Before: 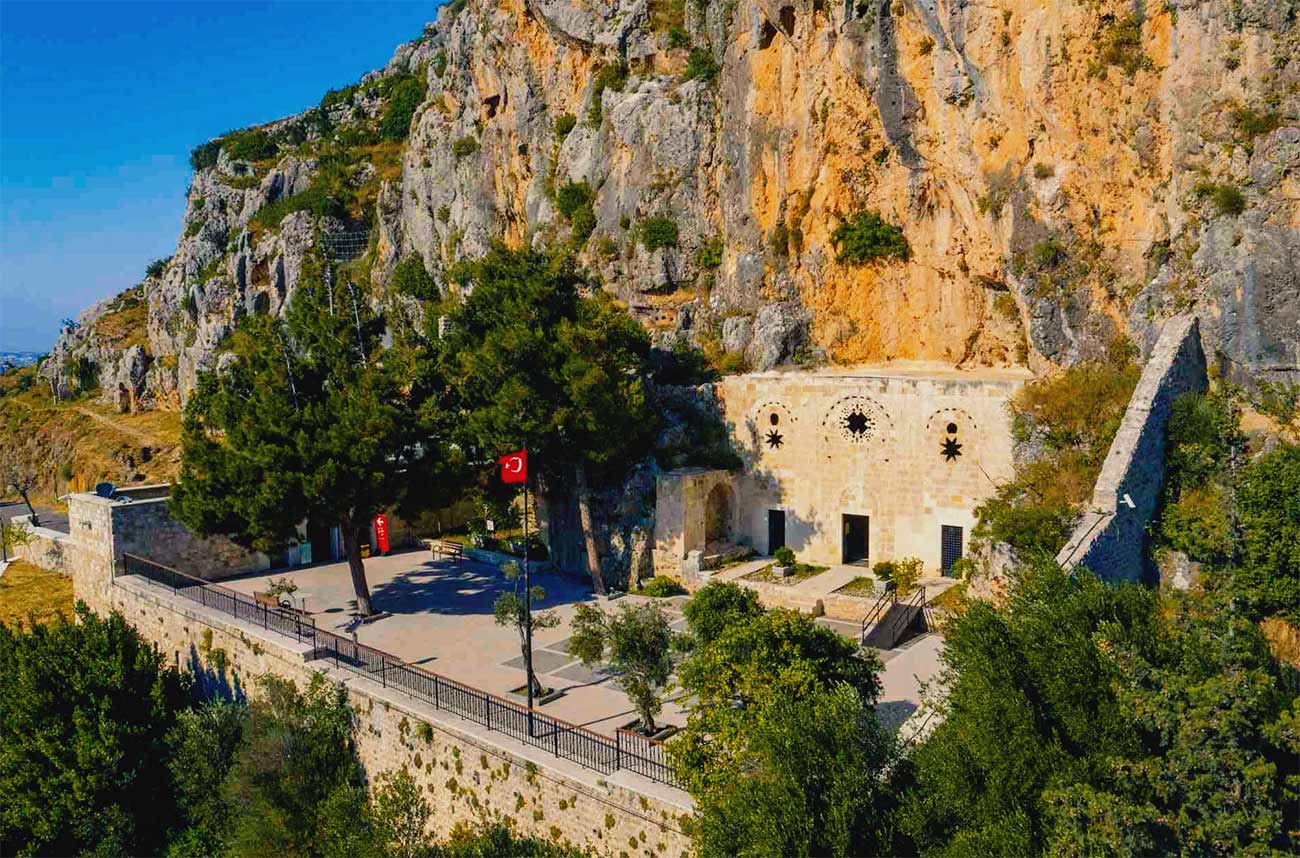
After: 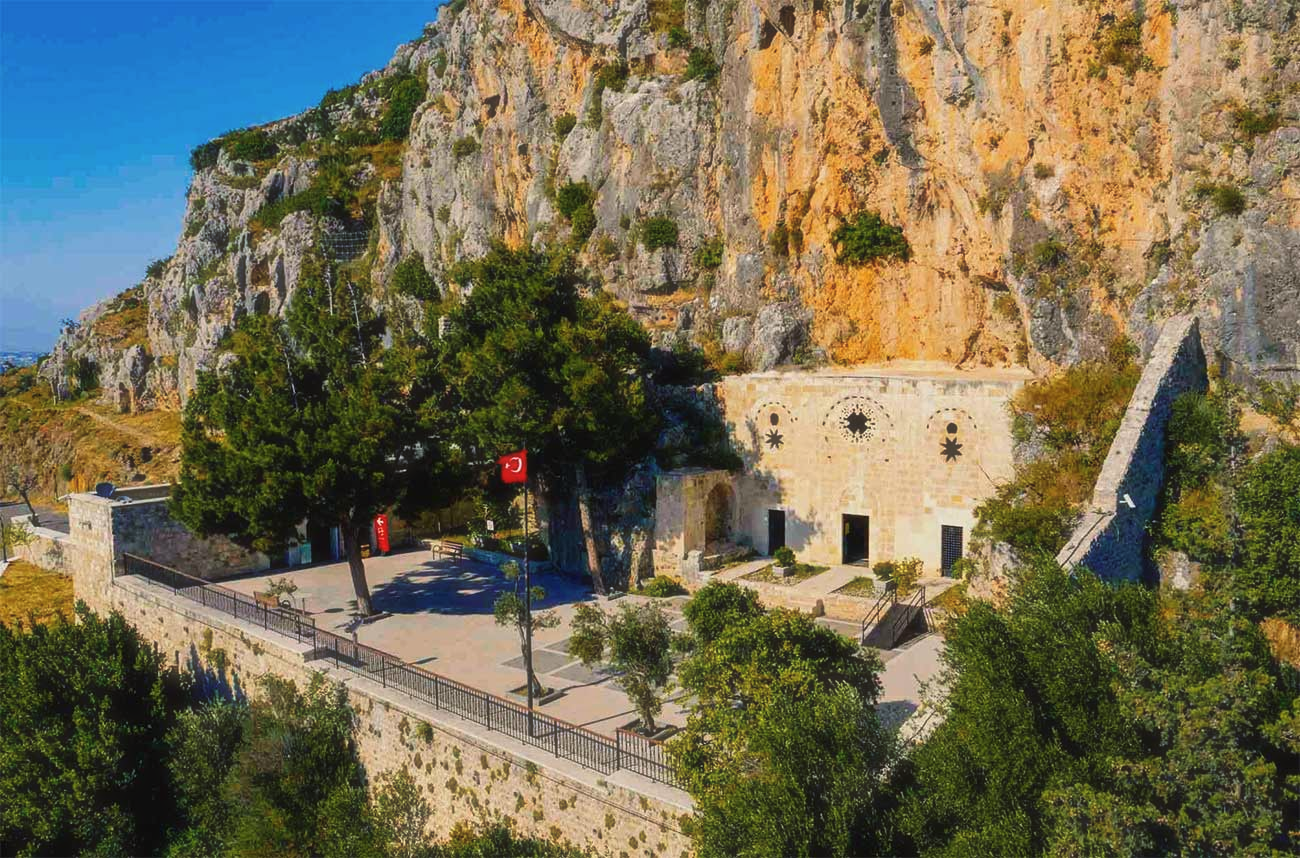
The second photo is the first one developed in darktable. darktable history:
haze removal: strength -0.1, compatibility mode true, adaptive false
